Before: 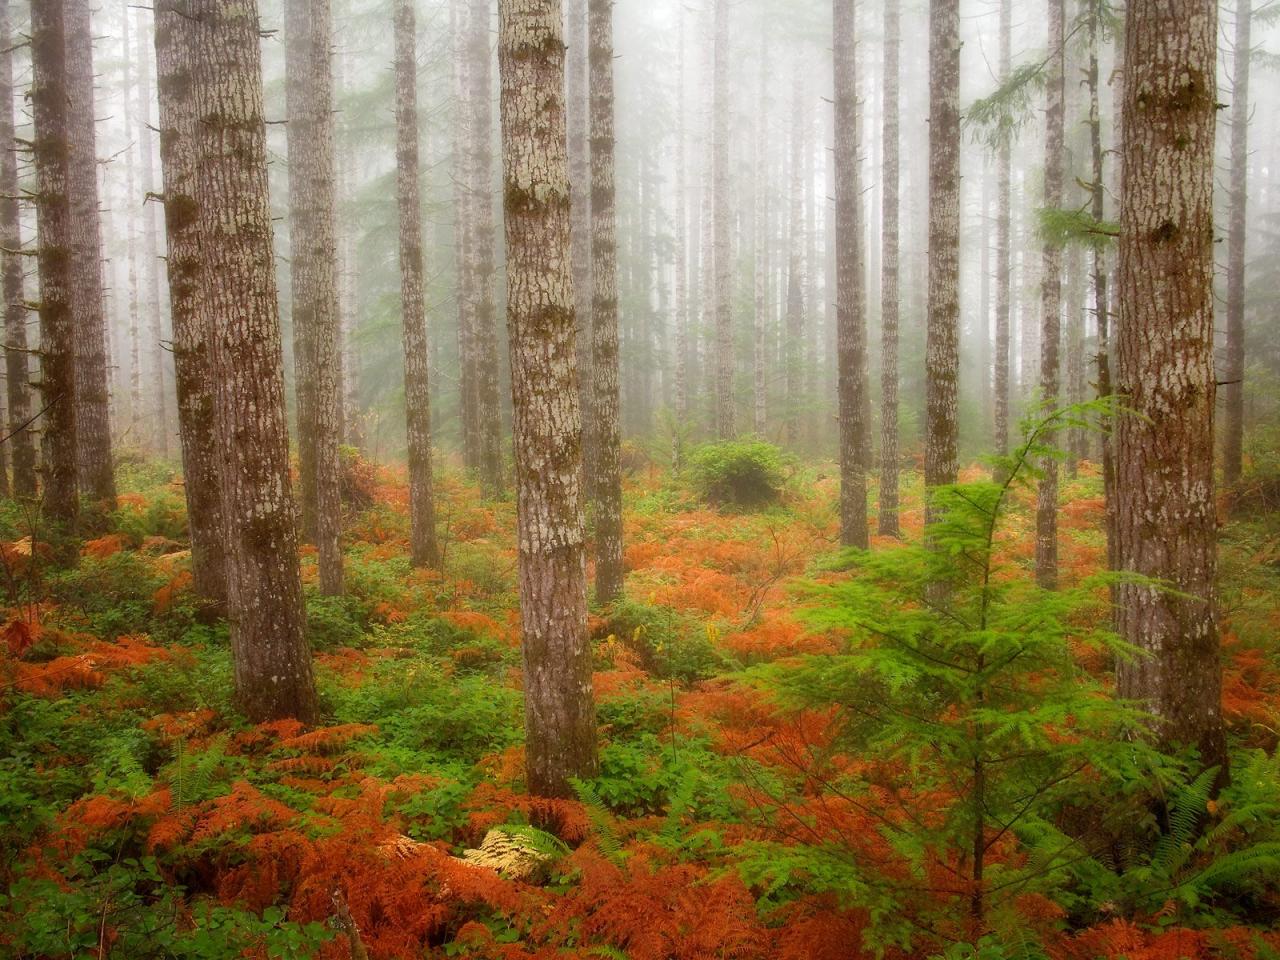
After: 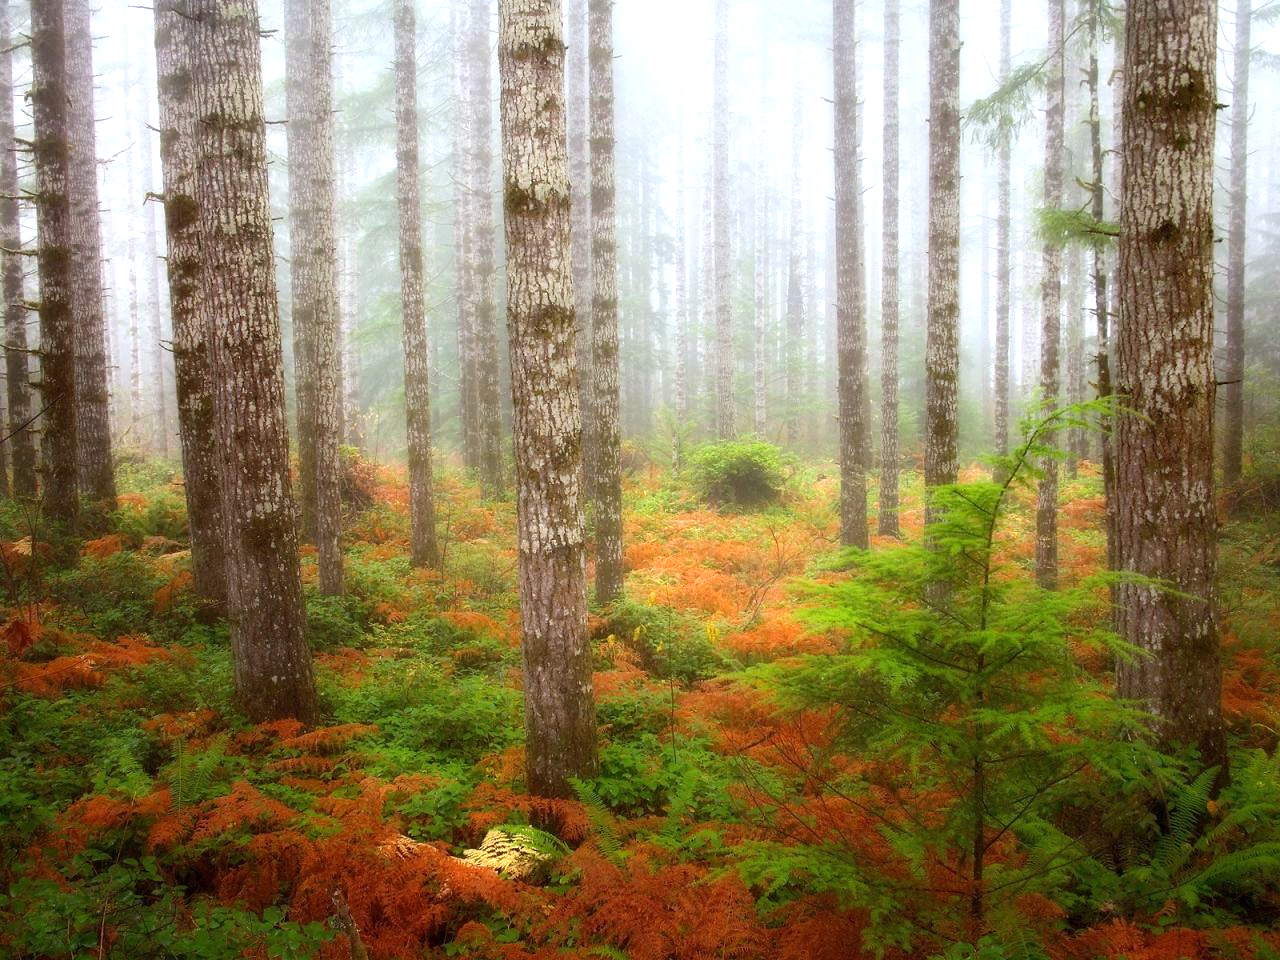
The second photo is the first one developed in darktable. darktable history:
tone equalizer: -8 EV 0.001 EV, -7 EV -0.002 EV, -6 EV 0.002 EV, -5 EV -0.03 EV, -4 EV -0.116 EV, -3 EV -0.169 EV, -2 EV 0.24 EV, -1 EV 0.702 EV, +0 EV 0.493 EV
white balance: red 0.954, blue 1.079
